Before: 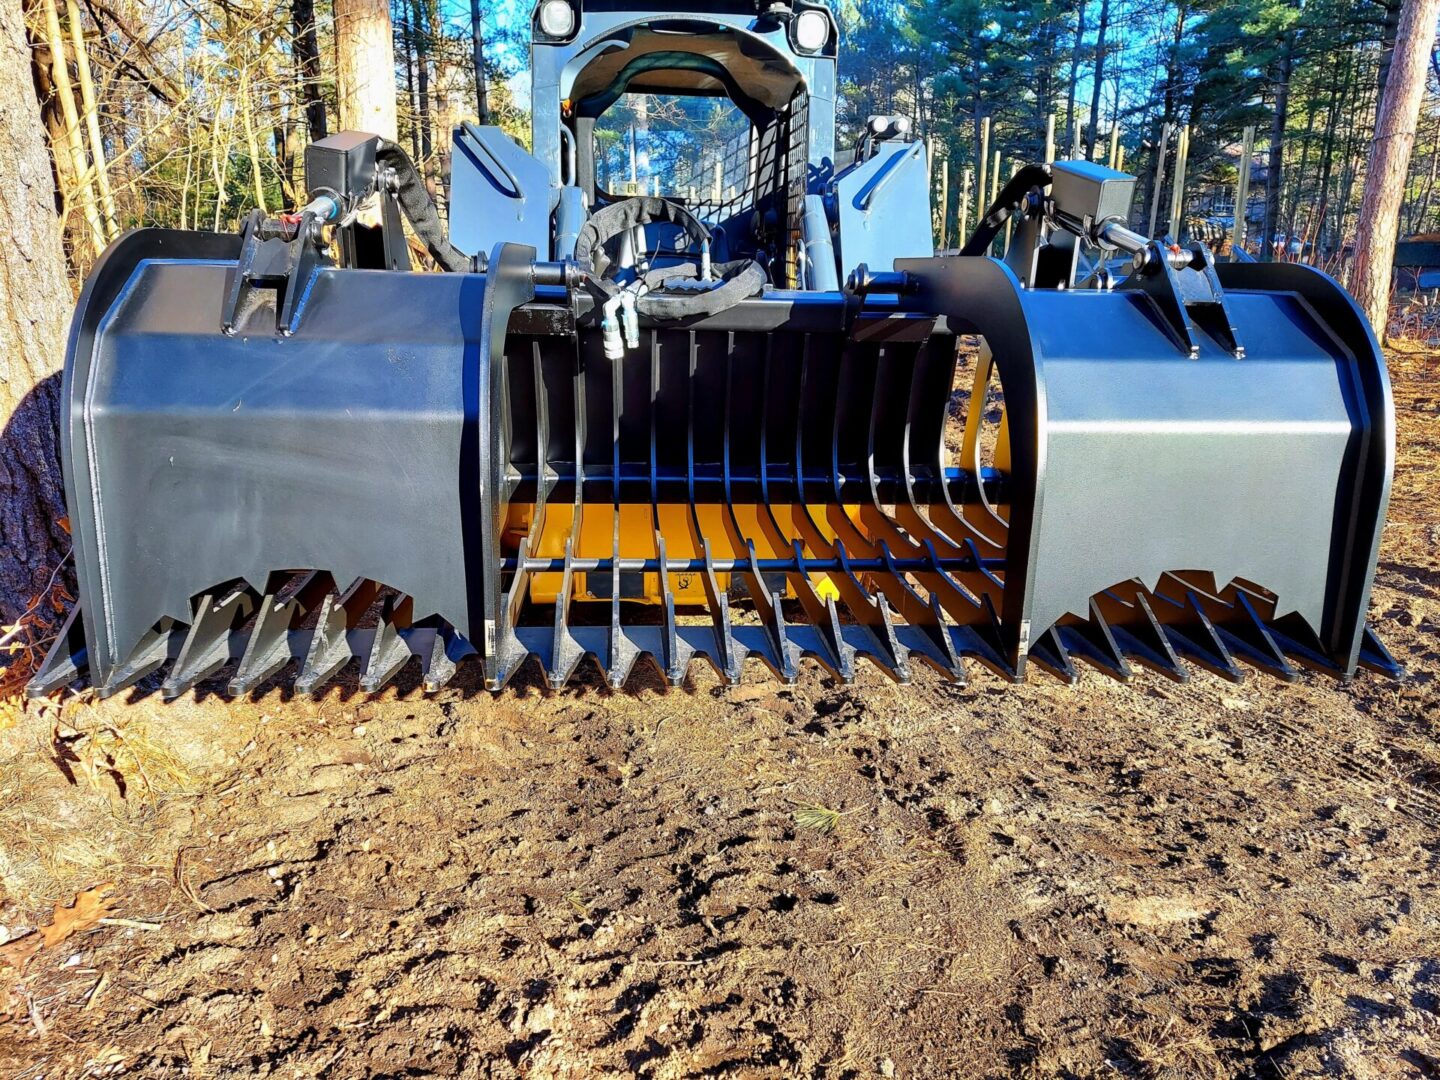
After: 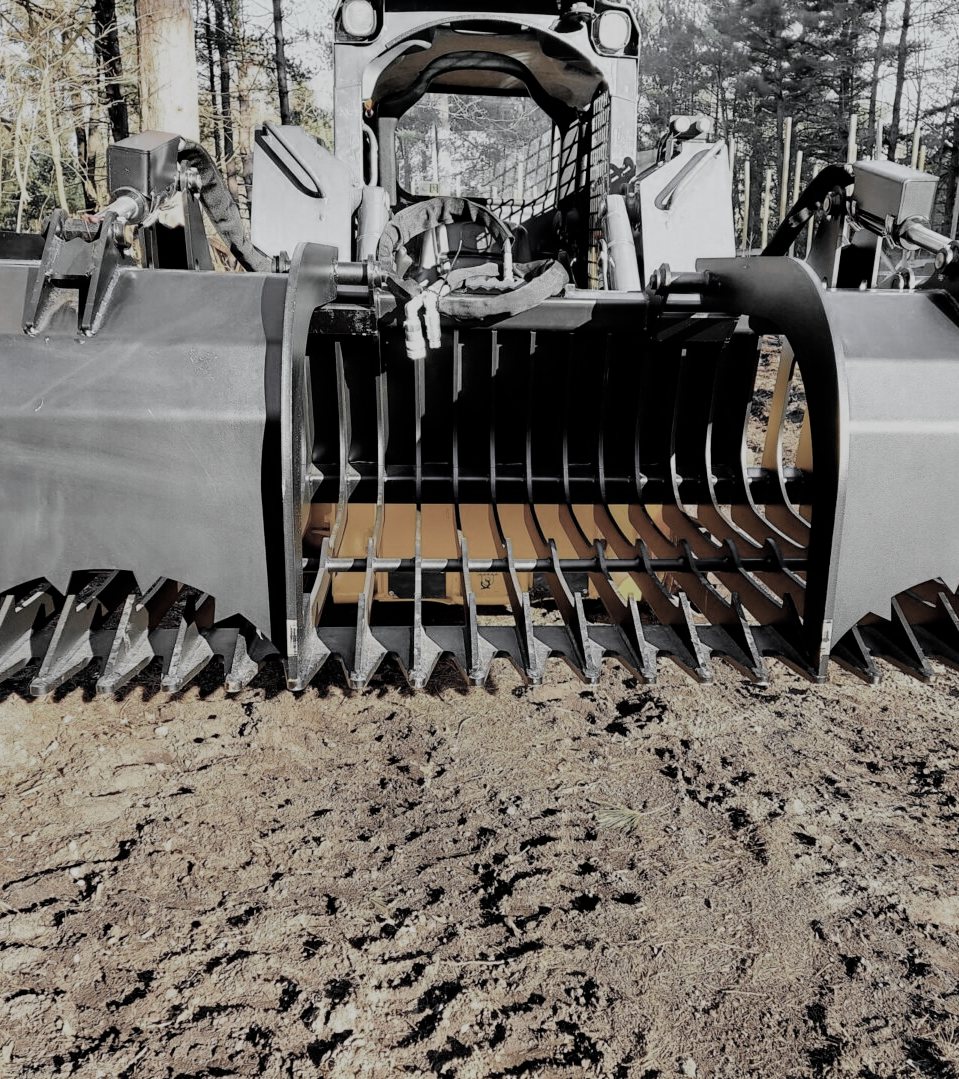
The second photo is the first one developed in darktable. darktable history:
color zones: curves: ch0 [(0, 0.613) (0.01, 0.613) (0.245, 0.448) (0.498, 0.529) (0.642, 0.665) (0.879, 0.777) (0.99, 0.613)]; ch1 [(0, 0.035) (0.121, 0.189) (0.259, 0.197) (0.415, 0.061) (0.589, 0.022) (0.732, 0.022) (0.857, 0.026) (0.991, 0.053)]
crop and rotate: left 13.76%, right 19.589%
filmic rgb: black relative exposure -7.28 EV, white relative exposure 5.05 EV, hardness 3.2
